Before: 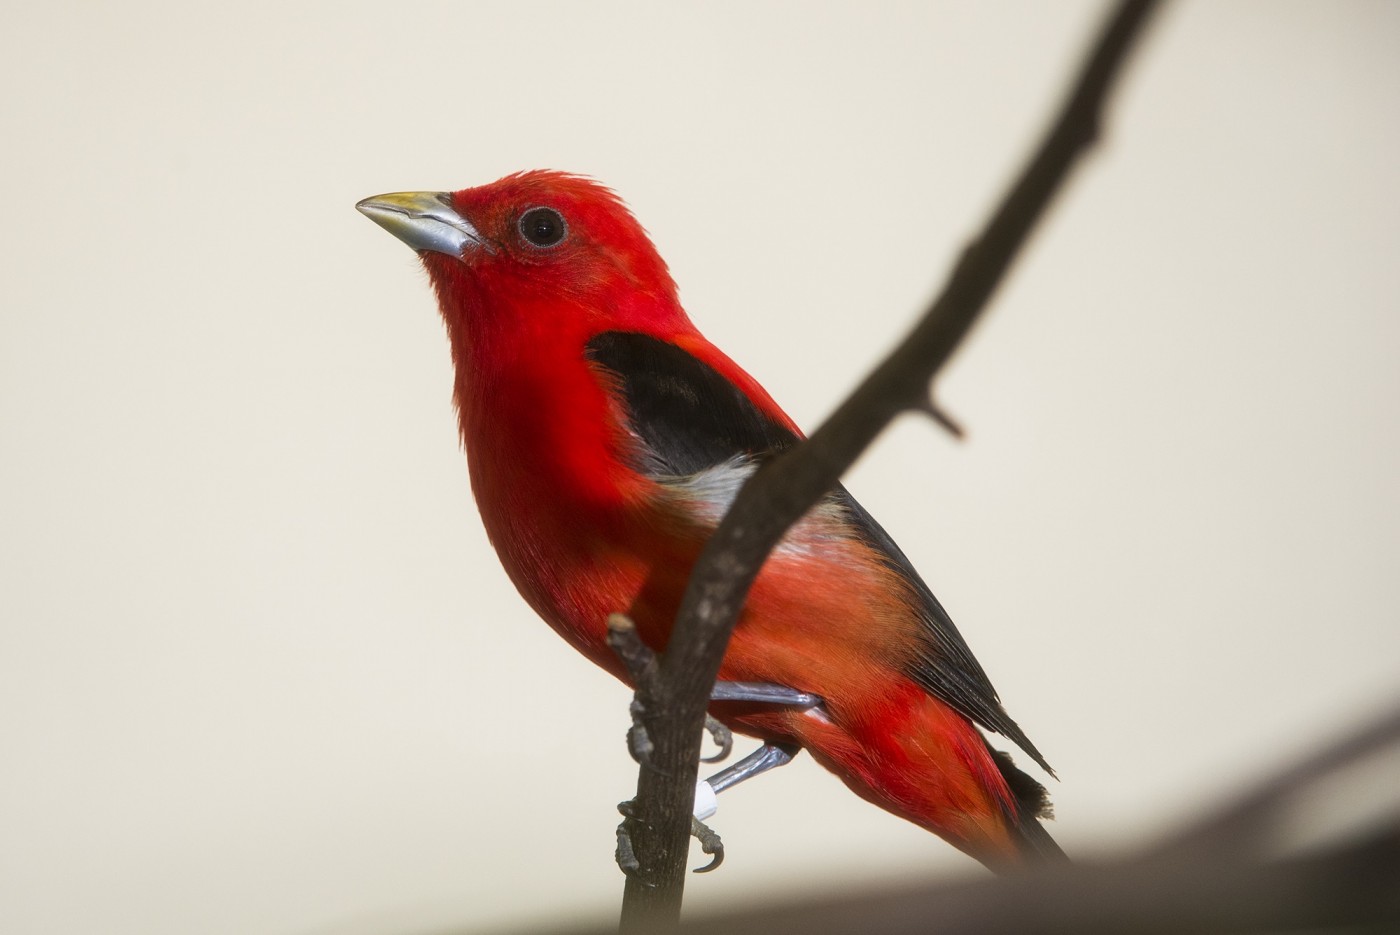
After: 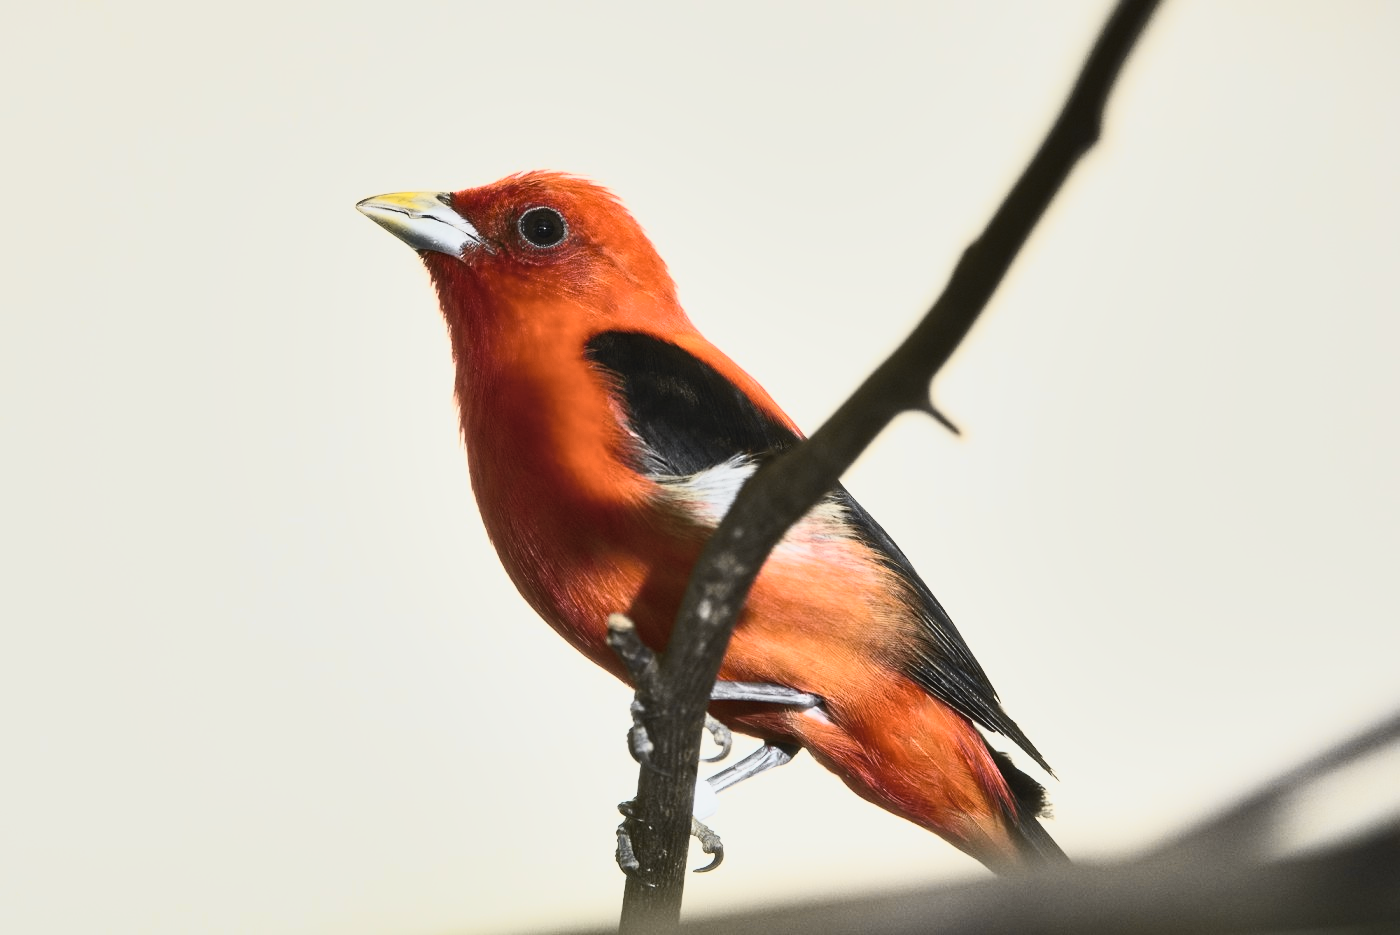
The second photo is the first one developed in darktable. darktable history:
tone curve: curves: ch0 [(0, 0) (0.11, 0.081) (0.256, 0.259) (0.398, 0.475) (0.498, 0.611) (0.65, 0.757) (0.835, 0.883) (1, 0.961)]; ch1 [(0, 0) (0.346, 0.307) (0.408, 0.369) (0.453, 0.457) (0.482, 0.479) (0.502, 0.498) (0.521, 0.51) (0.553, 0.554) (0.618, 0.65) (0.693, 0.727) (1, 1)]; ch2 [(0, 0) (0.358, 0.362) (0.434, 0.46) (0.485, 0.494) (0.5, 0.494) (0.511, 0.508) (0.537, 0.55) (0.579, 0.599) (0.621, 0.693) (1, 1)], color space Lab, independent channels, preserve colors none
haze removal: compatibility mode true, adaptive false
contrast brightness saturation: contrast 0.57, brightness 0.57, saturation -0.34
shadows and highlights: shadows 22.7, highlights -48.71, soften with gaussian
